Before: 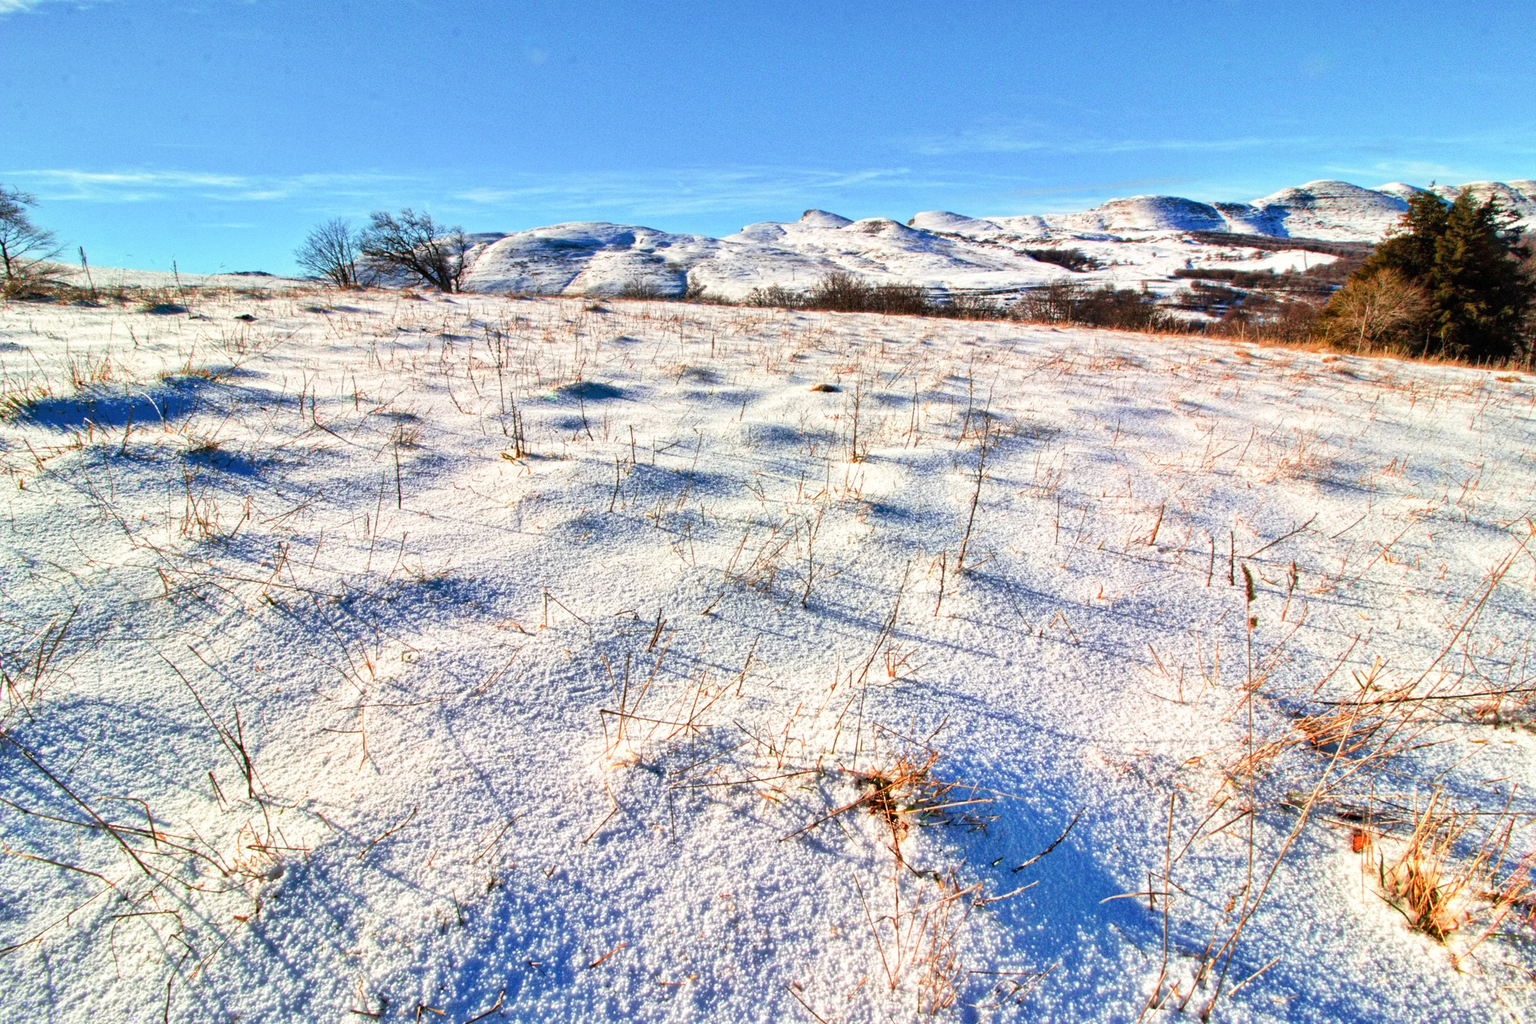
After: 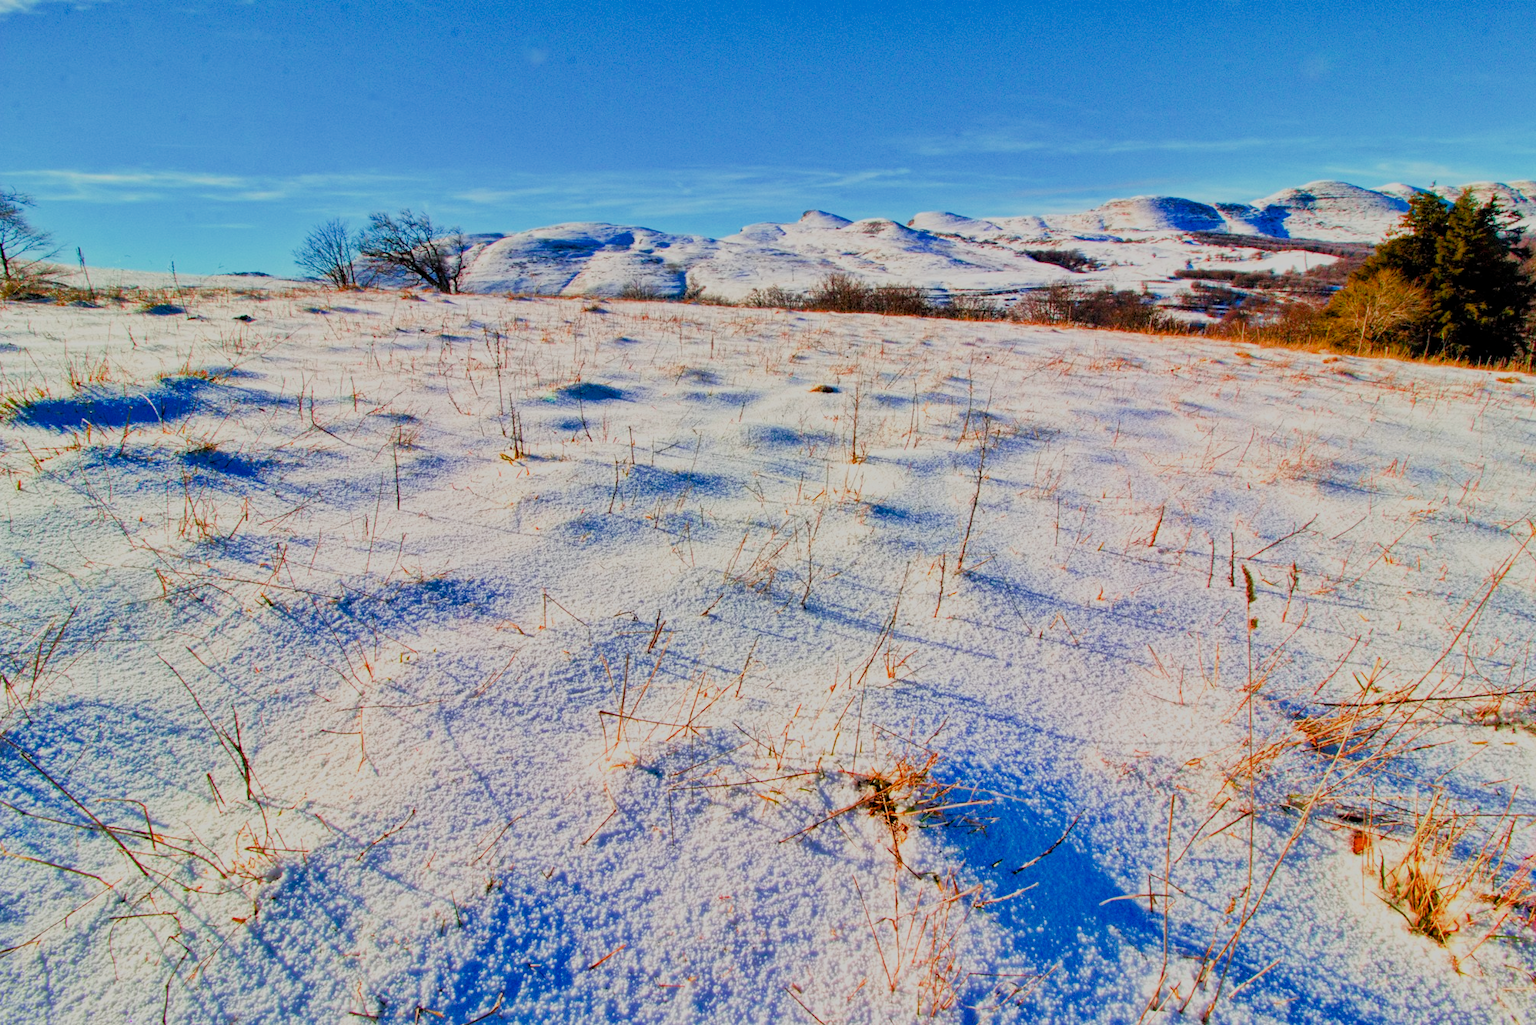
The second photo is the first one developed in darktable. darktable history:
crop and rotate: left 0.162%, bottom 0.007%
color balance rgb: power › chroma 0.498%, power › hue 263.15°, perceptual saturation grading › global saturation 39.907%, perceptual saturation grading › highlights -25.242%, perceptual saturation grading › mid-tones 35.374%, perceptual saturation grading › shadows 35.911%
filmic rgb: black relative exposure -8.8 EV, white relative exposure 4.98 EV, target black luminance 0%, hardness 3.79, latitude 66.38%, contrast 0.815, highlights saturation mix 11.47%, shadows ↔ highlights balance 20.25%, add noise in highlights 0.002, color science v3 (2019), use custom middle-gray values true, contrast in highlights soft
